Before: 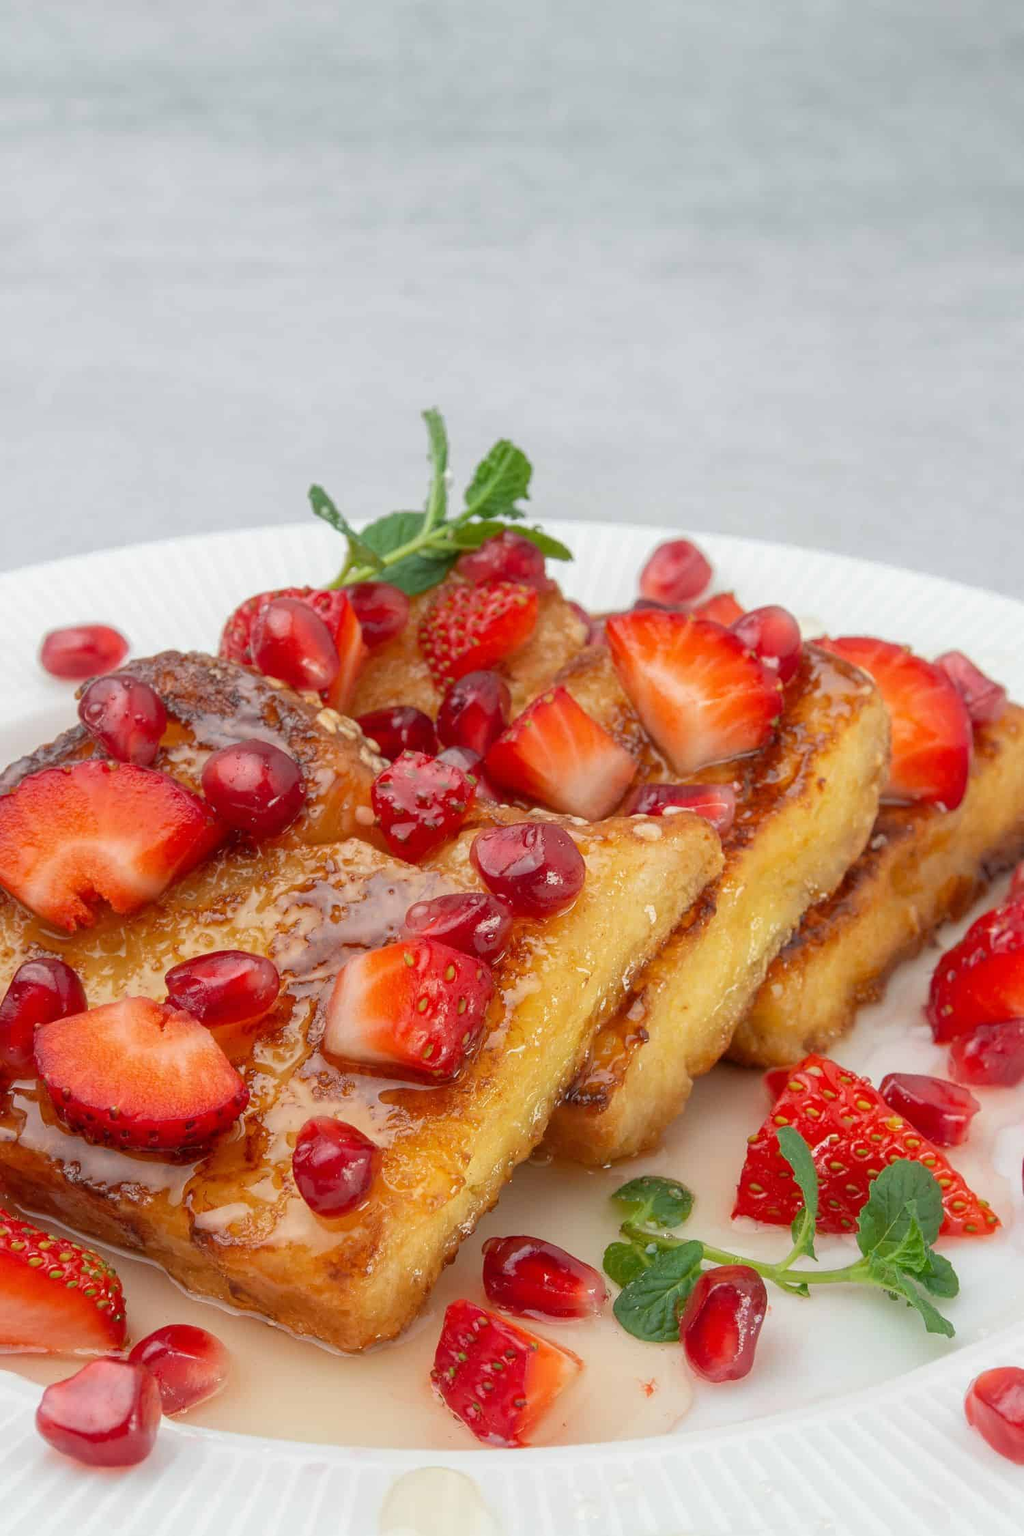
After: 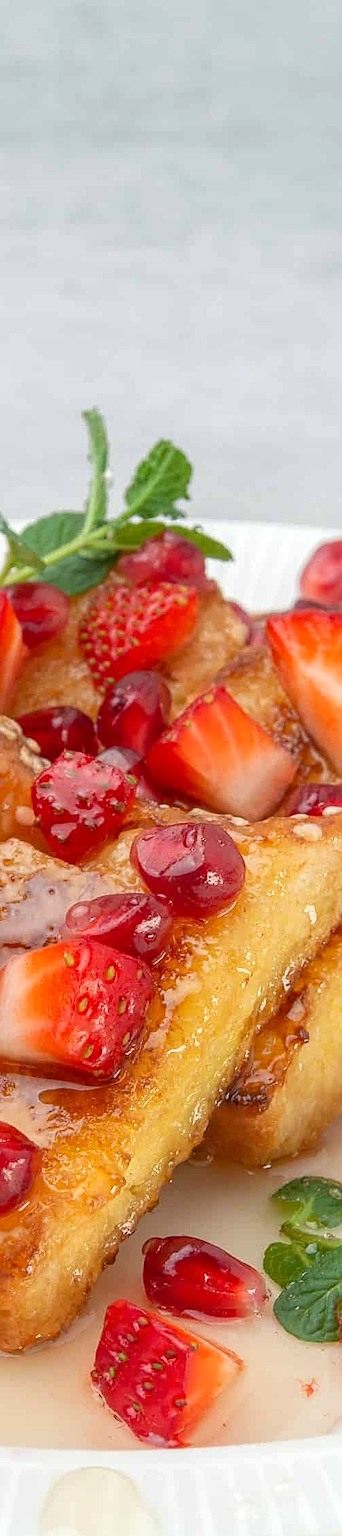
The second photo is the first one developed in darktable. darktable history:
local contrast: detail 109%
sharpen: on, module defaults
exposure: black level correction 0.001, exposure 0.193 EV, compensate exposure bias true, compensate highlight preservation false
crop: left 33.216%, right 33.253%
